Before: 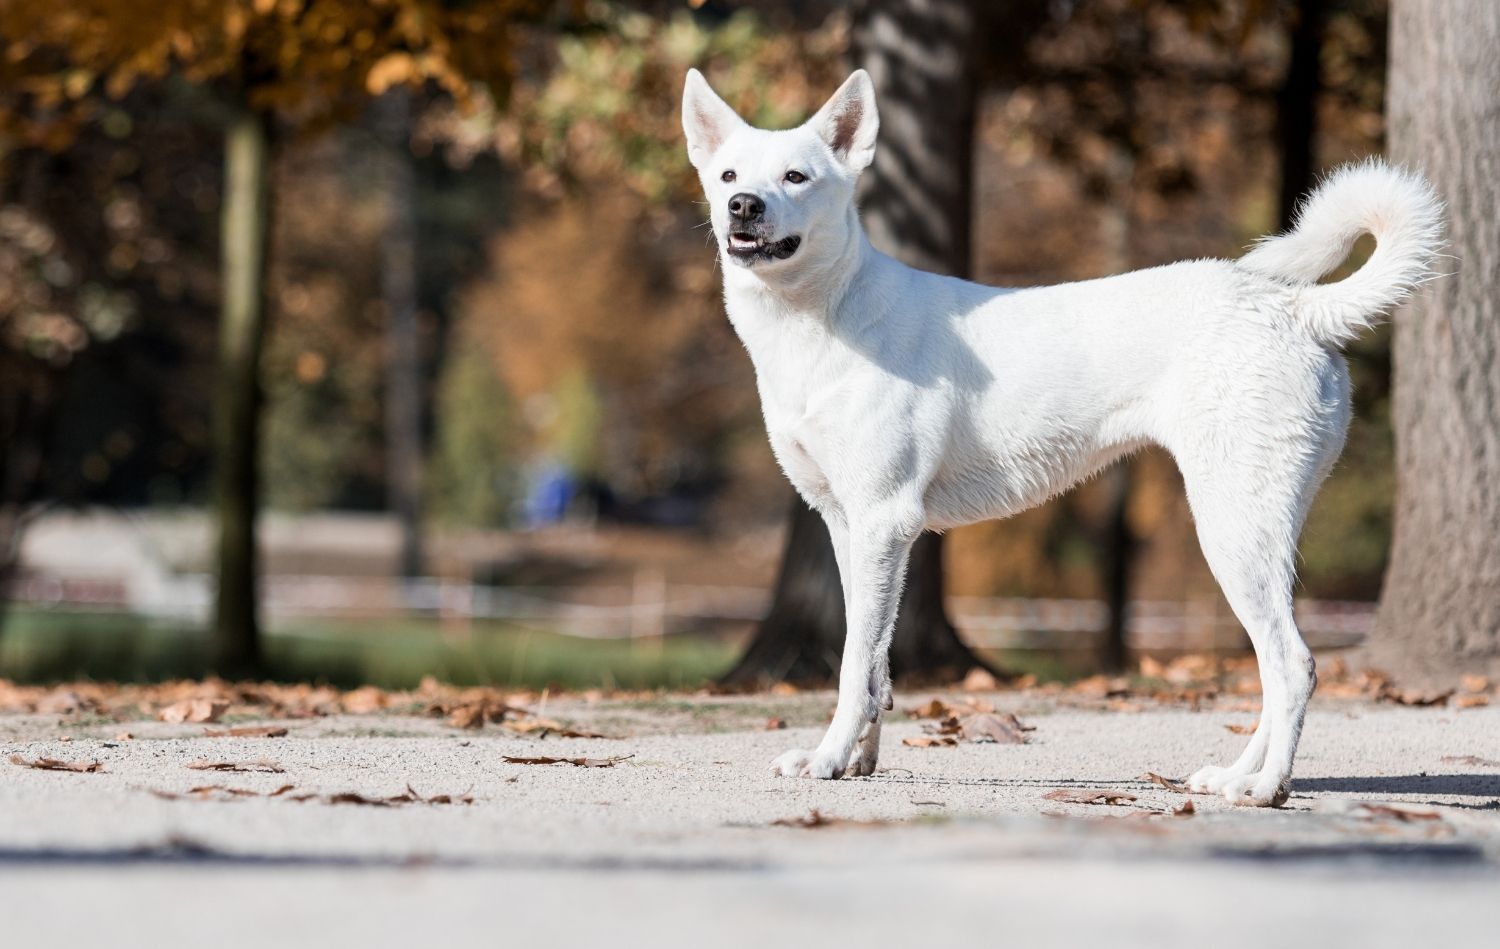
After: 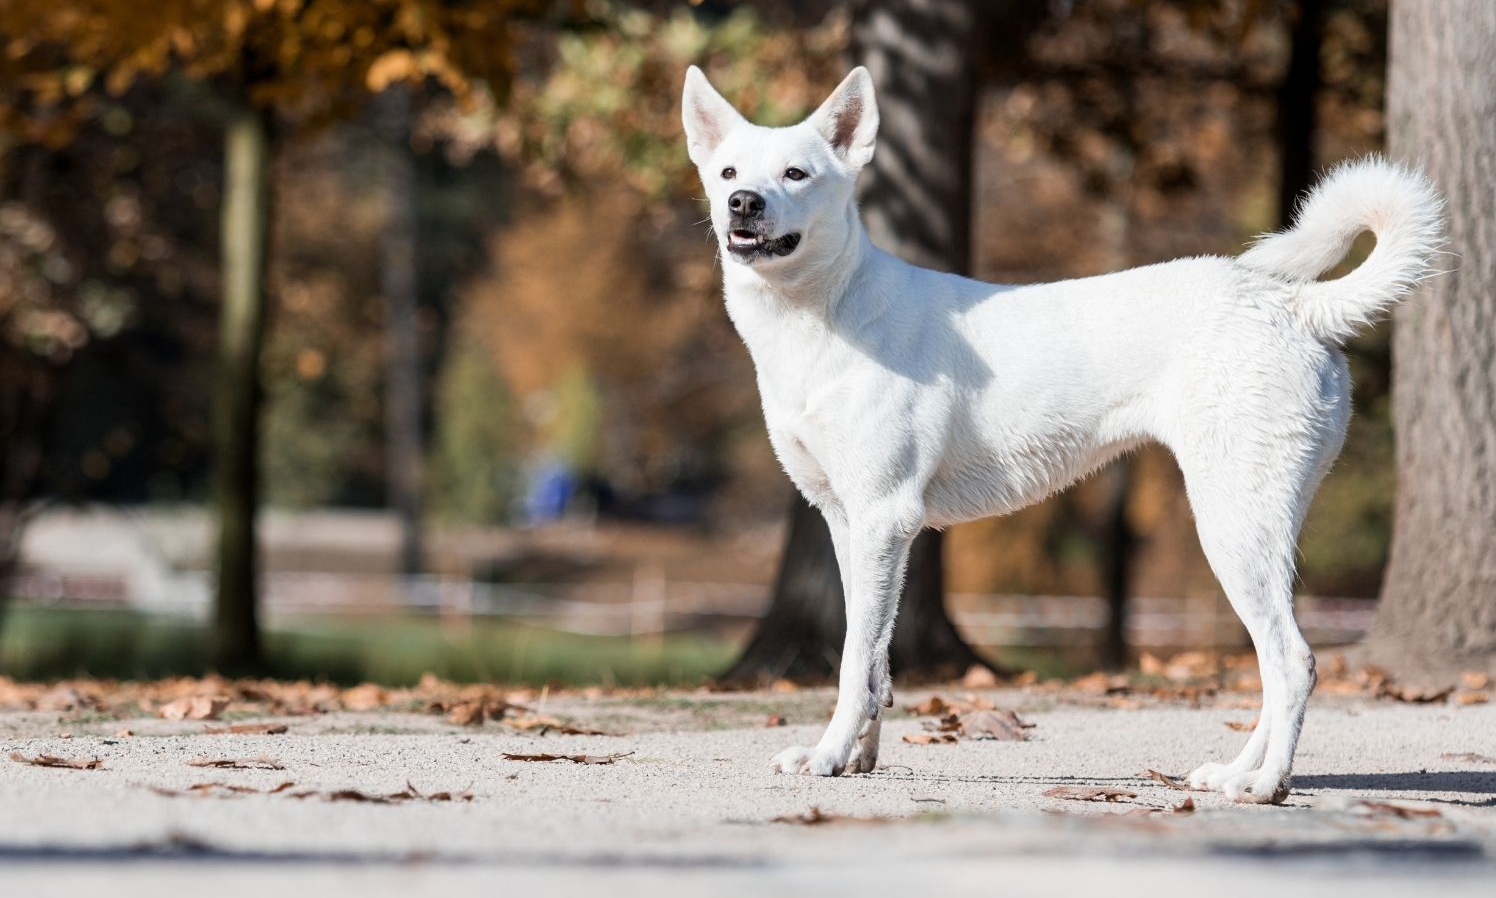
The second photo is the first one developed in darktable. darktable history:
crop: top 0.336%, right 0.254%, bottom 5.009%
